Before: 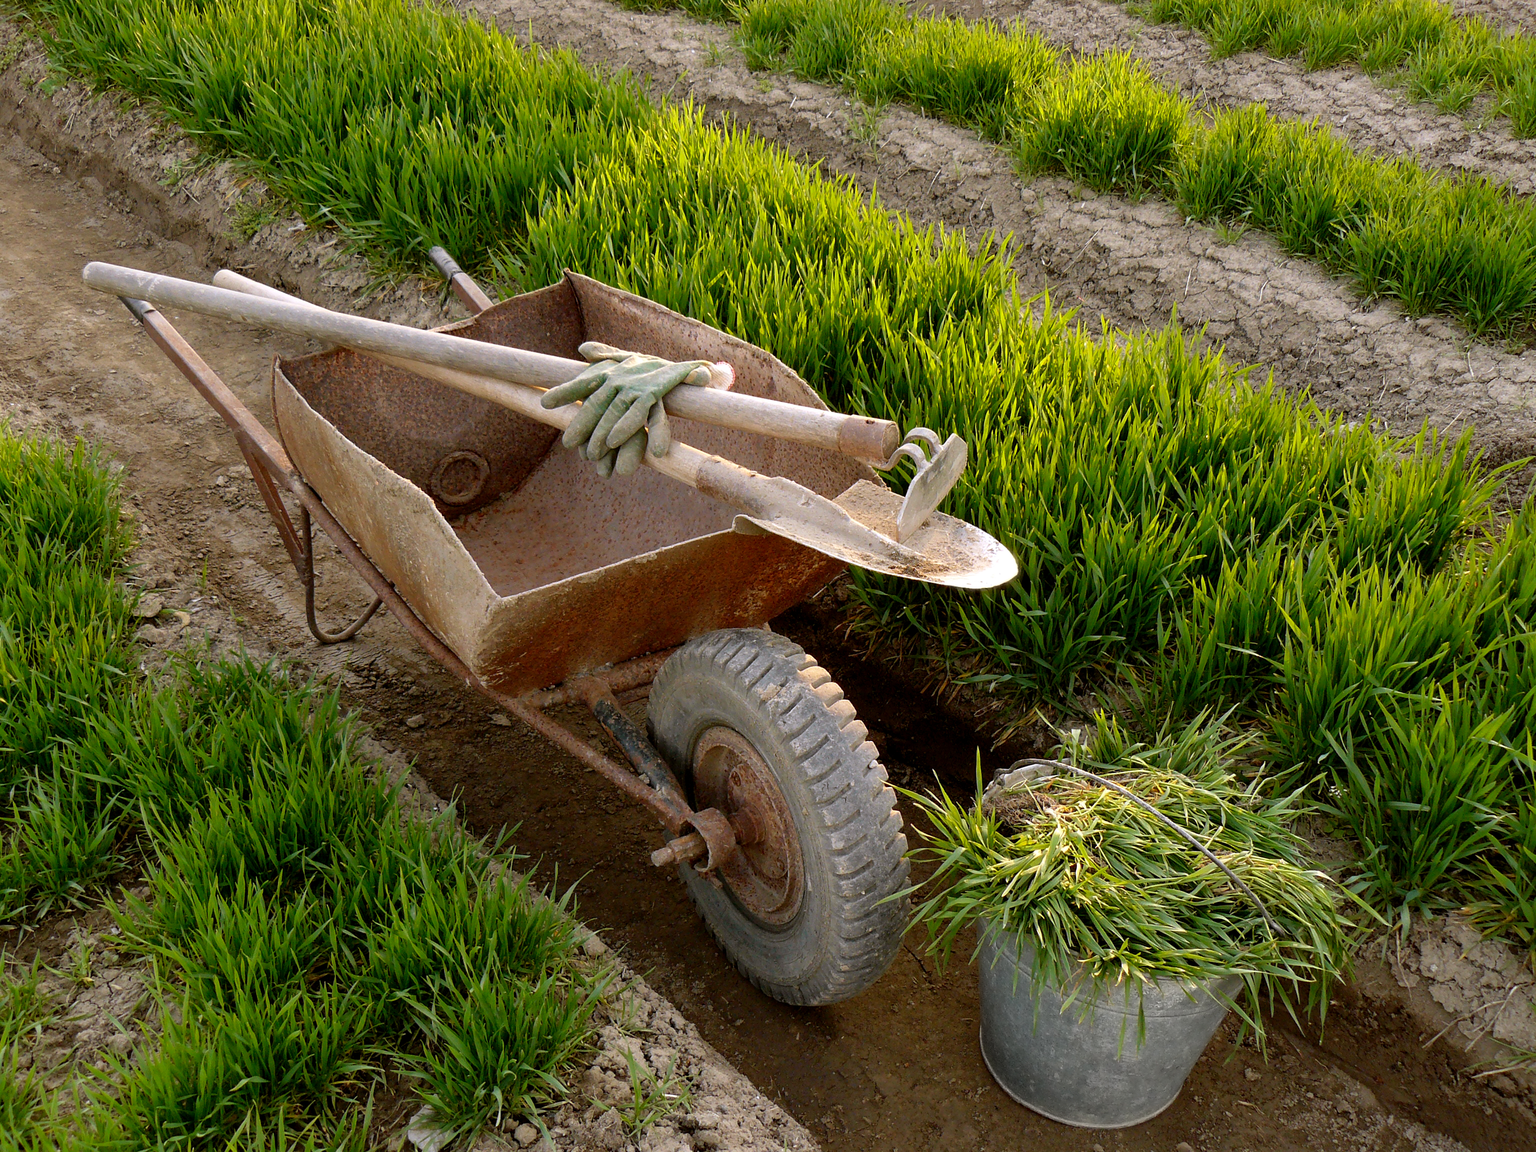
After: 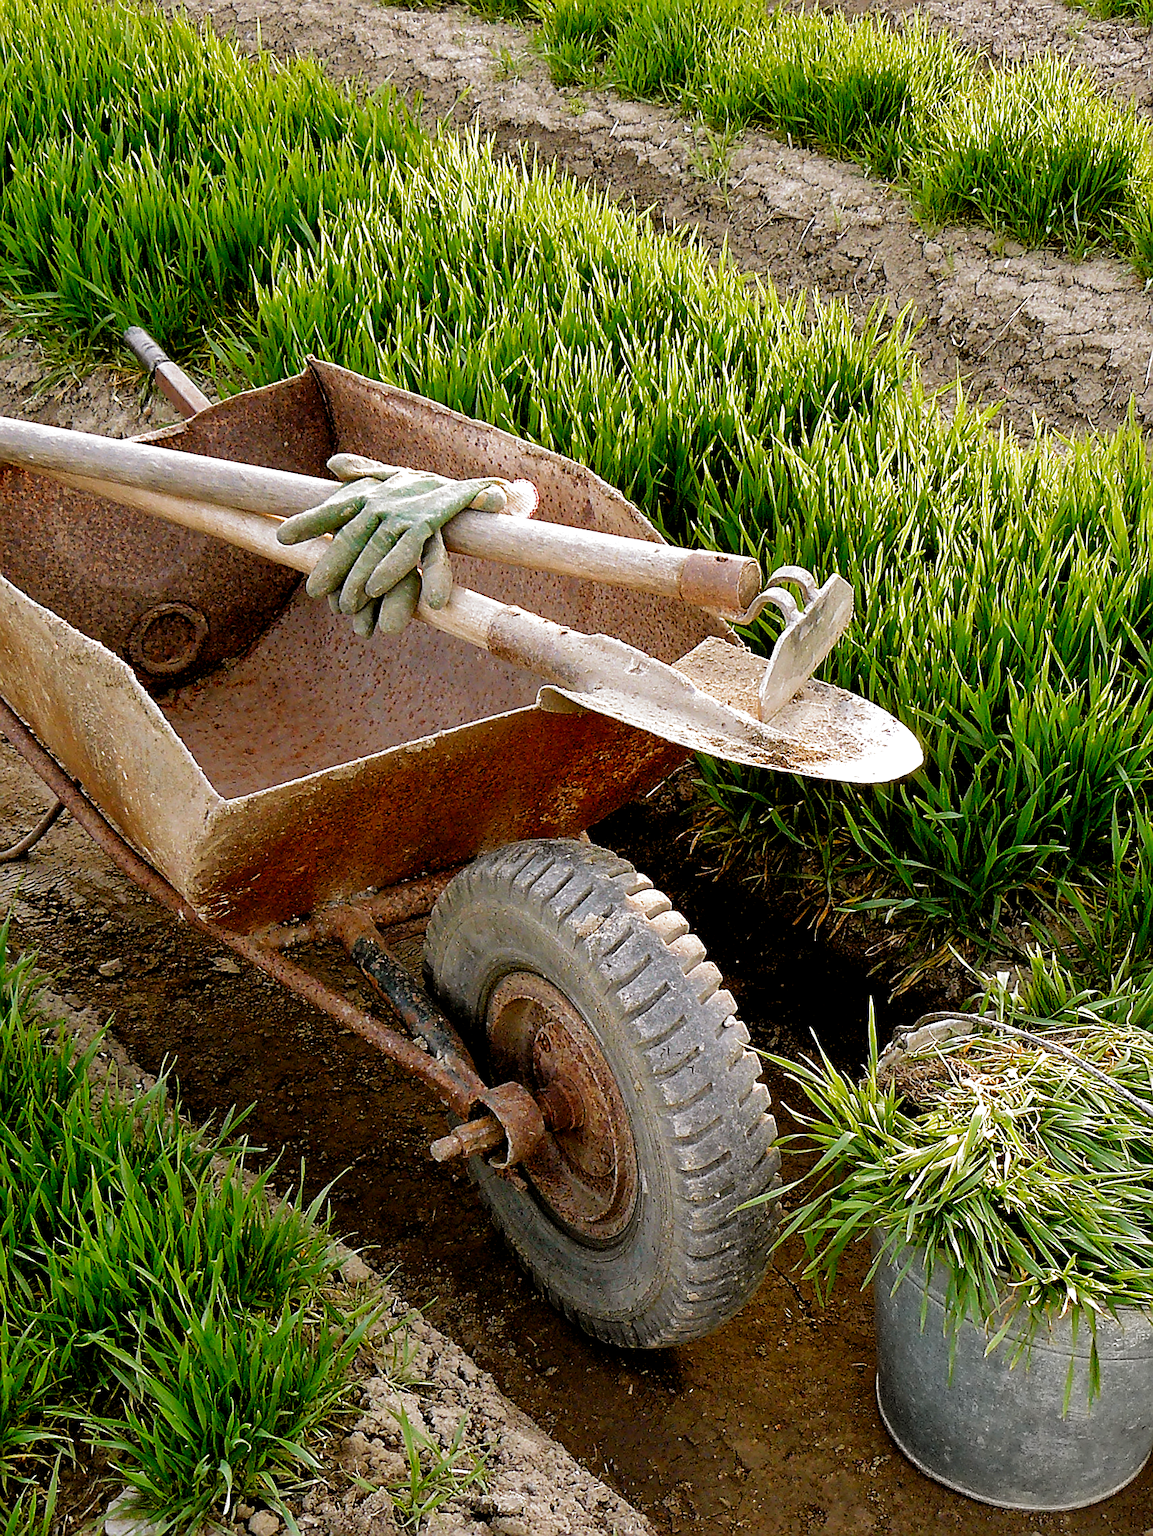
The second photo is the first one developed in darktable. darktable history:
tone equalizer: -8 EV 0.25 EV, -7 EV 0.417 EV, -6 EV 0.417 EV, -5 EV 0.25 EV, -3 EV -0.25 EV, -2 EV -0.417 EV, -1 EV -0.417 EV, +0 EV -0.25 EV, edges refinement/feathering 500, mask exposure compensation -1.57 EV, preserve details guided filter
sharpen: radius 1.4, amount 1.25, threshold 0.7
crop: left 21.496%, right 22.254%
exposure: black level correction -0.002, exposure 0.54 EV, compensate highlight preservation false
rotate and perspective: rotation -0.45°, automatic cropping original format, crop left 0.008, crop right 0.992, crop top 0.012, crop bottom 0.988
filmic rgb: black relative exposure -8.2 EV, white relative exposure 2.2 EV, threshold 3 EV, hardness 7.11, latitude 75%, contrast 1.325, highlights saturation mix -2%, shadows ↔ highlights balance 30%, preserve chrominance no, color science v5 (2021), contrast in shadows safe, contrast in highlights safe, enable highlight reconstruction true
levels: levels [0.026, 0.507, 0.987]
